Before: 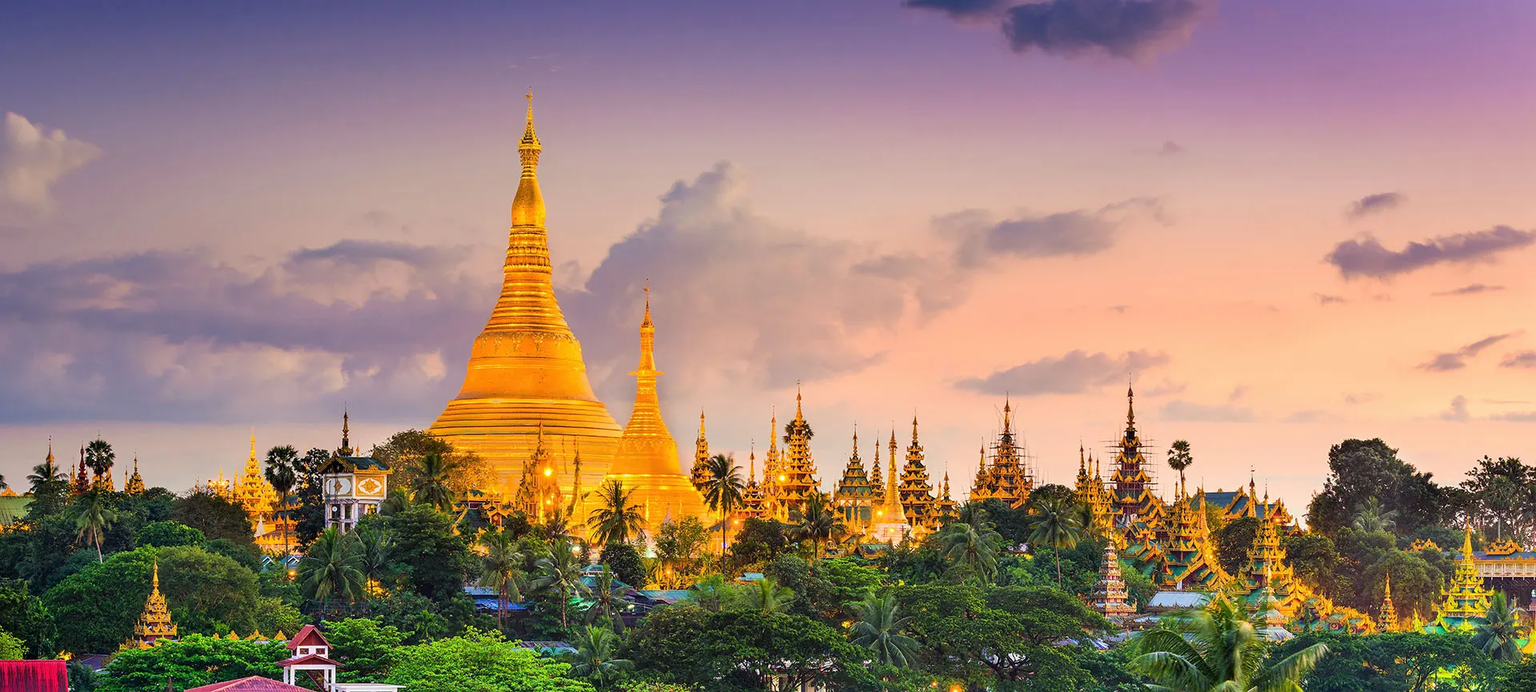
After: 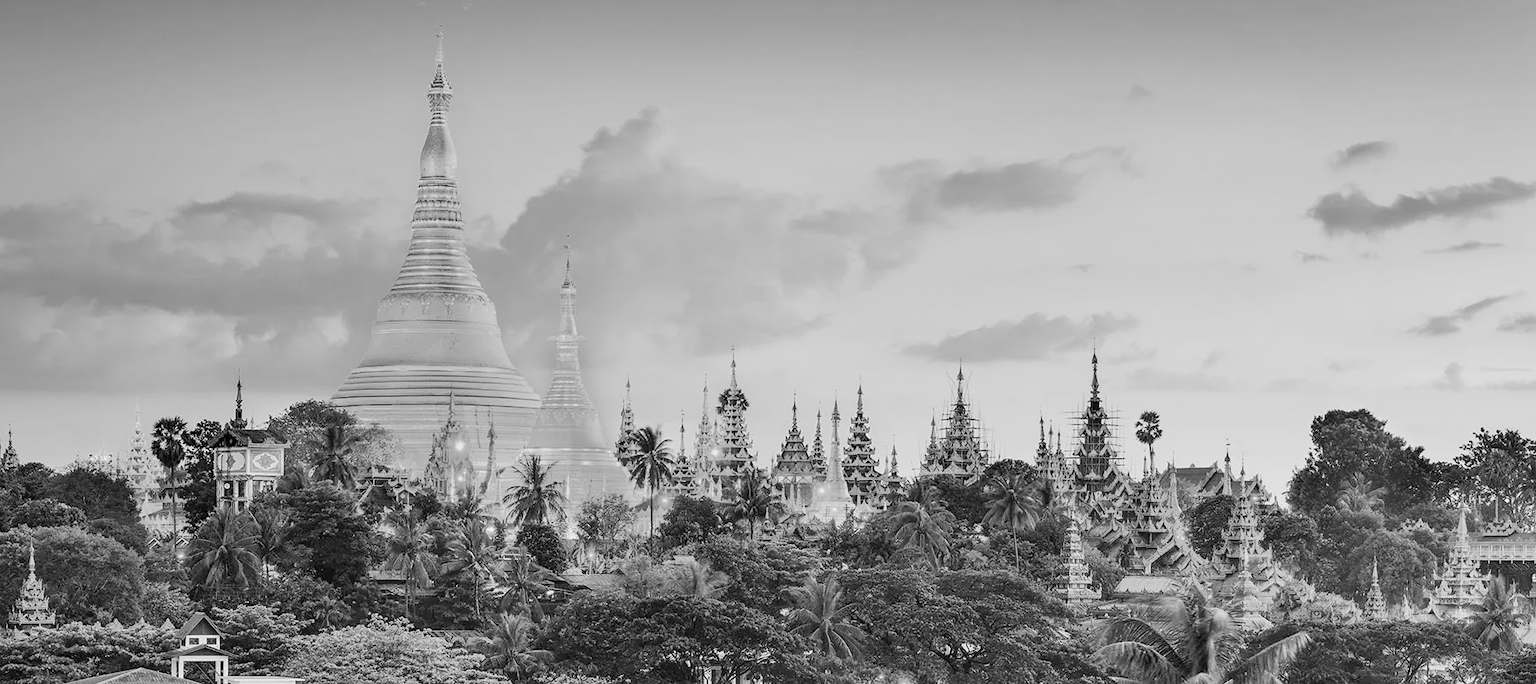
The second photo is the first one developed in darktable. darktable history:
crop and rotate: left 8.262%, top 9.226%
exposure: exposure -0.153 EV, compensate highlight preservation false
monochrome: on, module defaults
base curve: curves: ch0 [(0, 0) (0.158, 0.273) (0.879, 0.895) (1, 1)], preserve colors none
contrast brightness saturation: brightness -0.02, saturation 0.35
